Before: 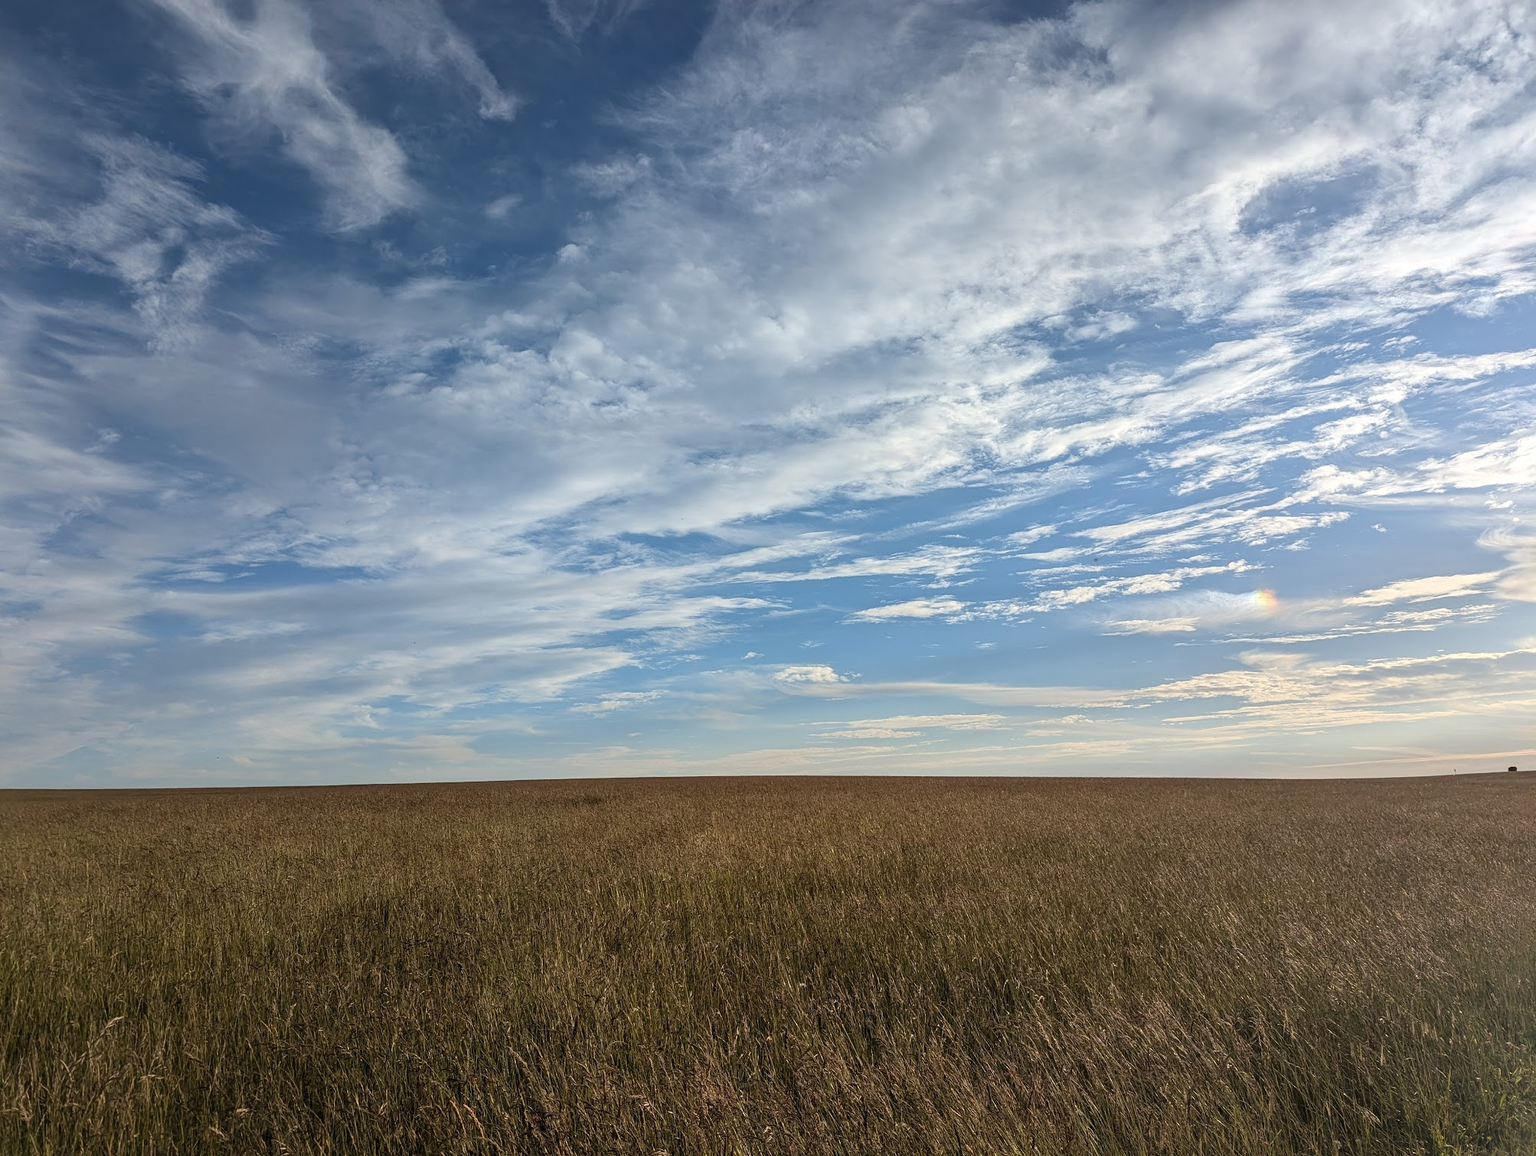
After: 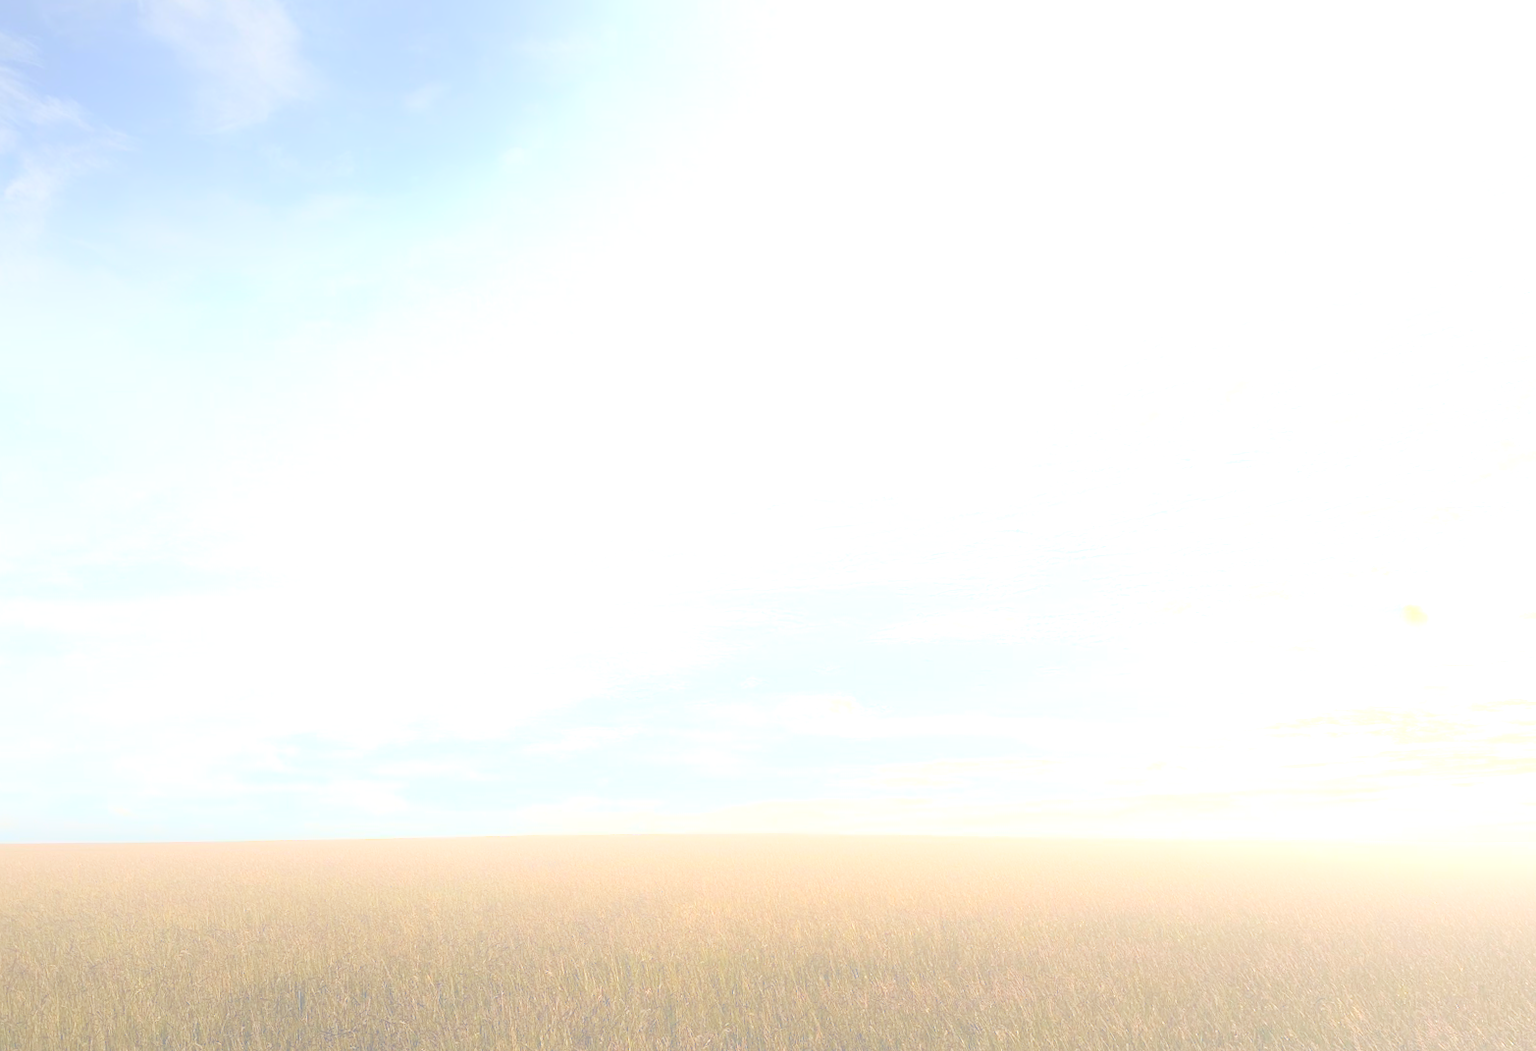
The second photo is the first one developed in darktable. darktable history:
crop: left 7.856%, top 11.836%, right 10.12%, bottom 15.387%
bloom: size 25%, threshold 5%, strength 90%
rotate and perspective: rotation 0.074°, lens shift (vertical) 0.096, lens shift (horizontal) -0.041, crop left 0.043, crop right 0.952, crop top 0.024, crop bottom 0.979
